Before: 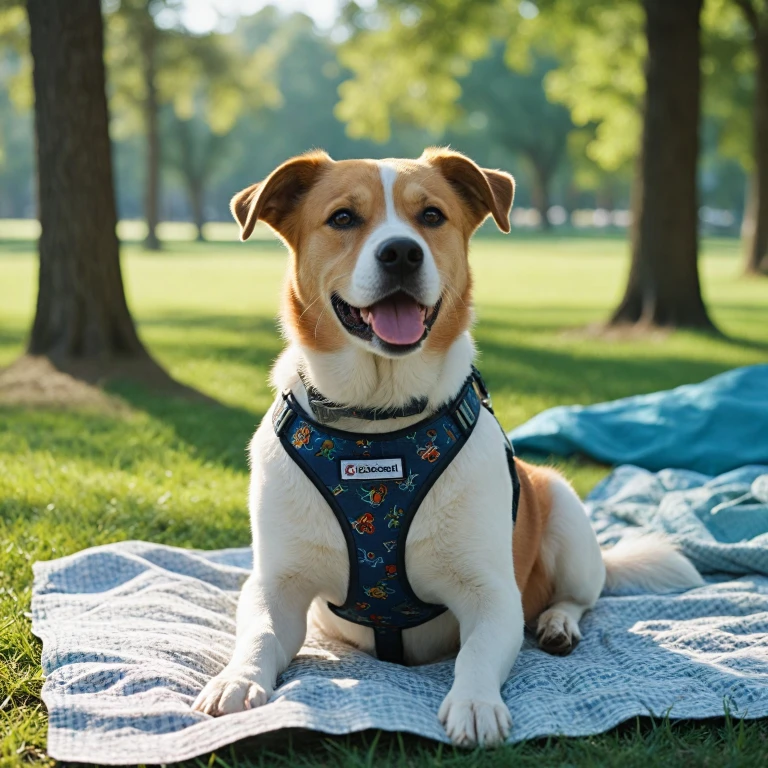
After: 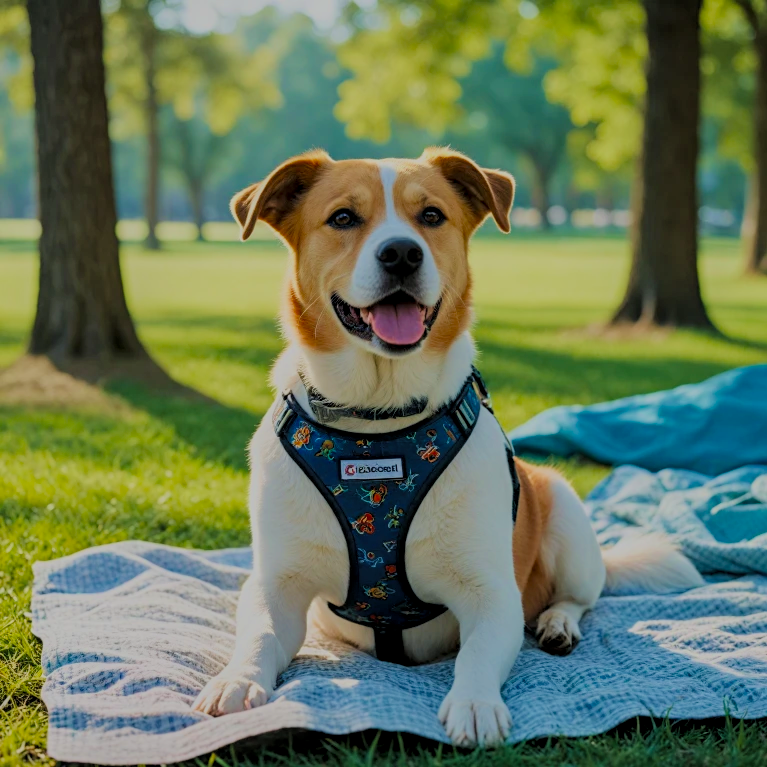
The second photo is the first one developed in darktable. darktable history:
local contrast: detail 130%
velvia: on, module defaults
filmic rgb: white relative exposure 8 EV, threshold 3 EV, hardness 2.44, latitude 10.07%, contrast 0.72, highlights saturation mix 10%, shadows ↔ highlights balance 1.38%, color science v4 (2020), enable highlight reconstruction true
